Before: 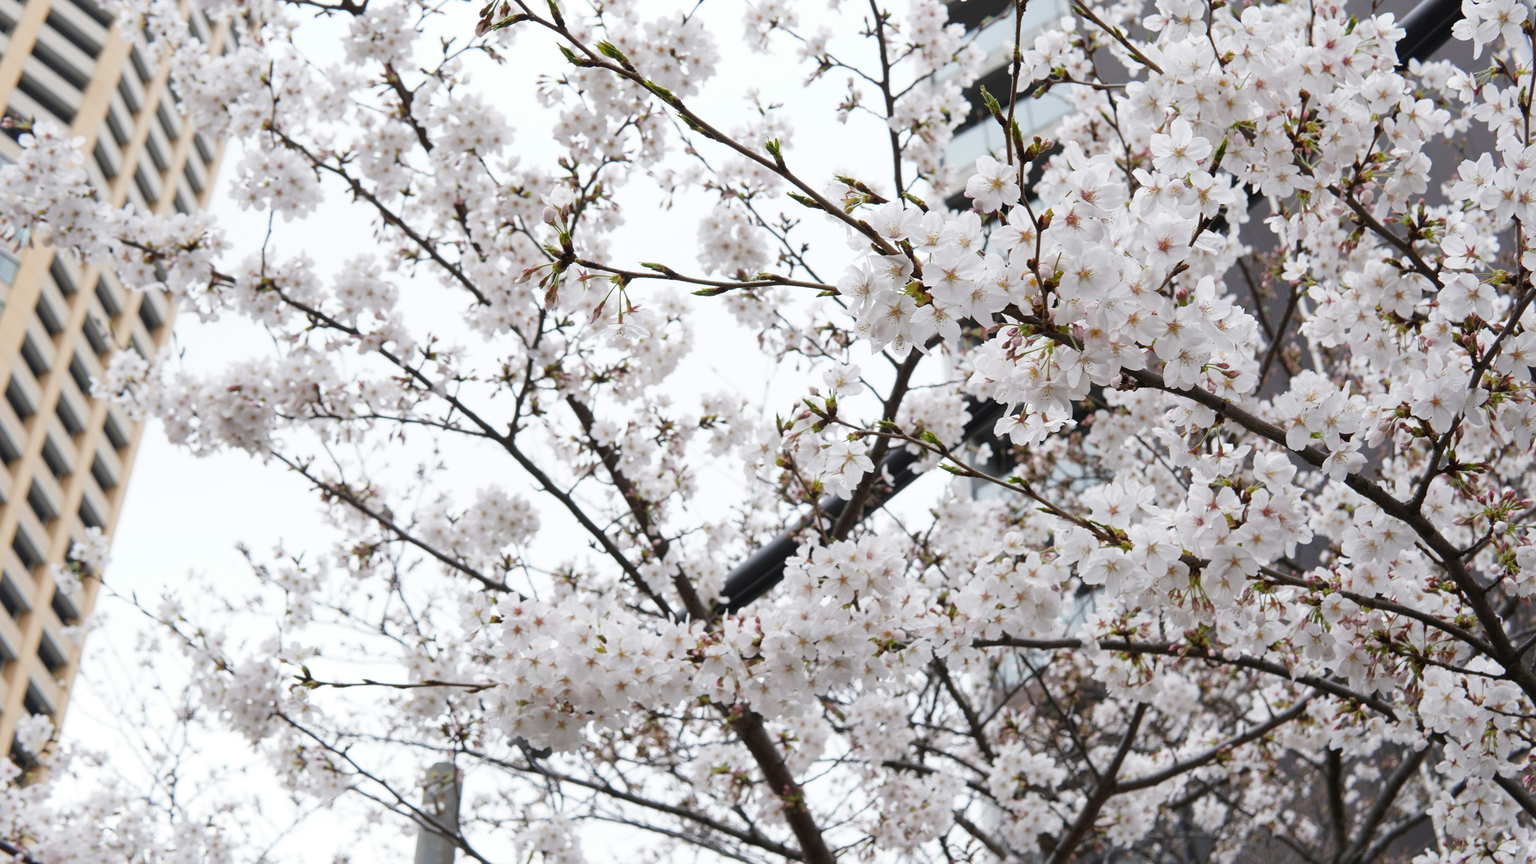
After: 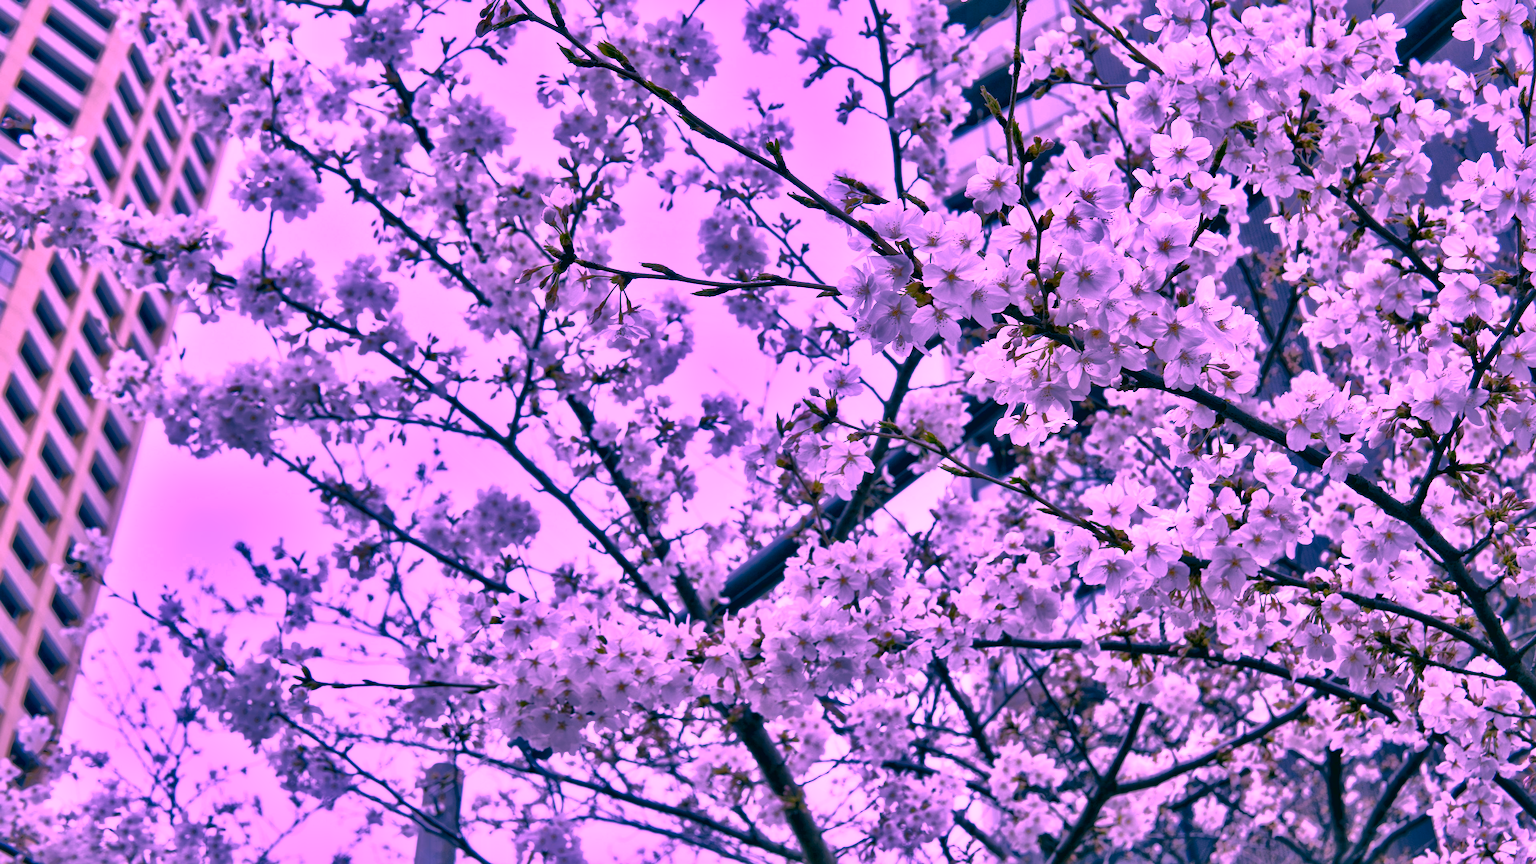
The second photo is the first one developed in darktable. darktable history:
local contrast: mode bilateral grid, contrast 25, coarseness 60, detail 151%, midtone range 0.2
tone mapping: contrast compression 1.5, spatial extent 10 | blend: blend mode average, opacity 100%; mask: uniform (no mask)
white balance: red 1.691, blue 2.219
color correction: highlights a* 1.83, highlights b* 34.02, shadows a* -36.68, shadows b* -5.48 | blend: blend mode normal, opacity 66%; mask: uniform (no mask)
contrast equalizer: y [[0.586, 0.584, 0.576, 0.565, 0.552, 0.539], [0.5 ×6], [0.97, 0.959, 0.919, 0.859, 0.789, 0.717], [0 ×6], [0 ×6]]
shadows and highlights: shadows 60, highlights -60.23, soften with gaussian
